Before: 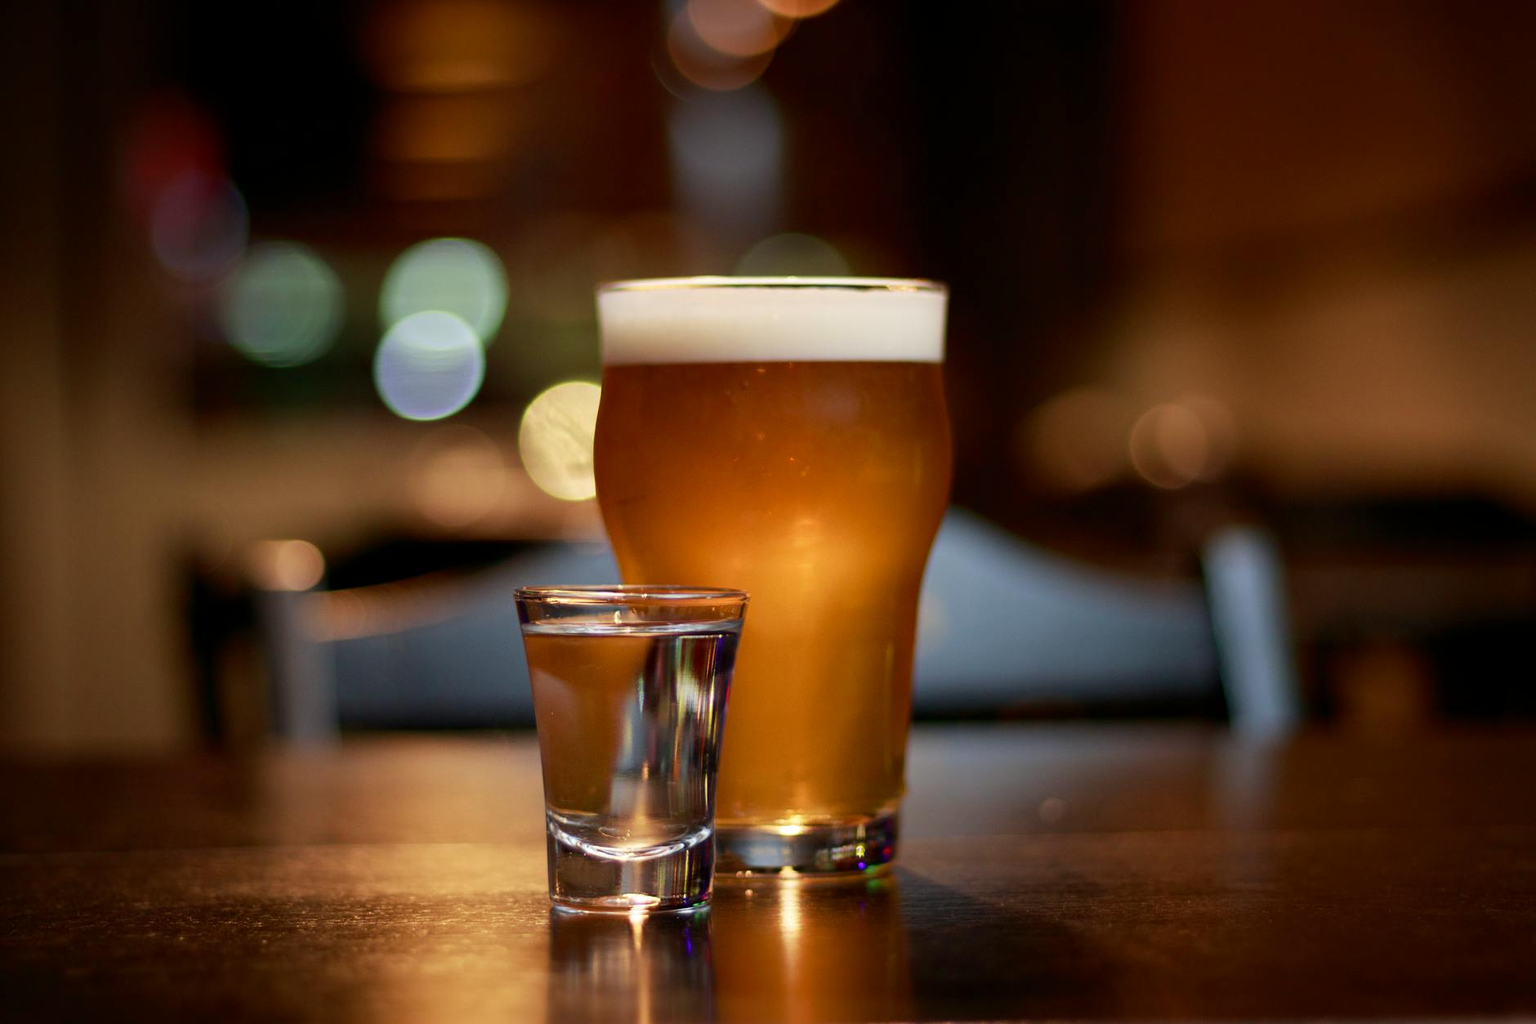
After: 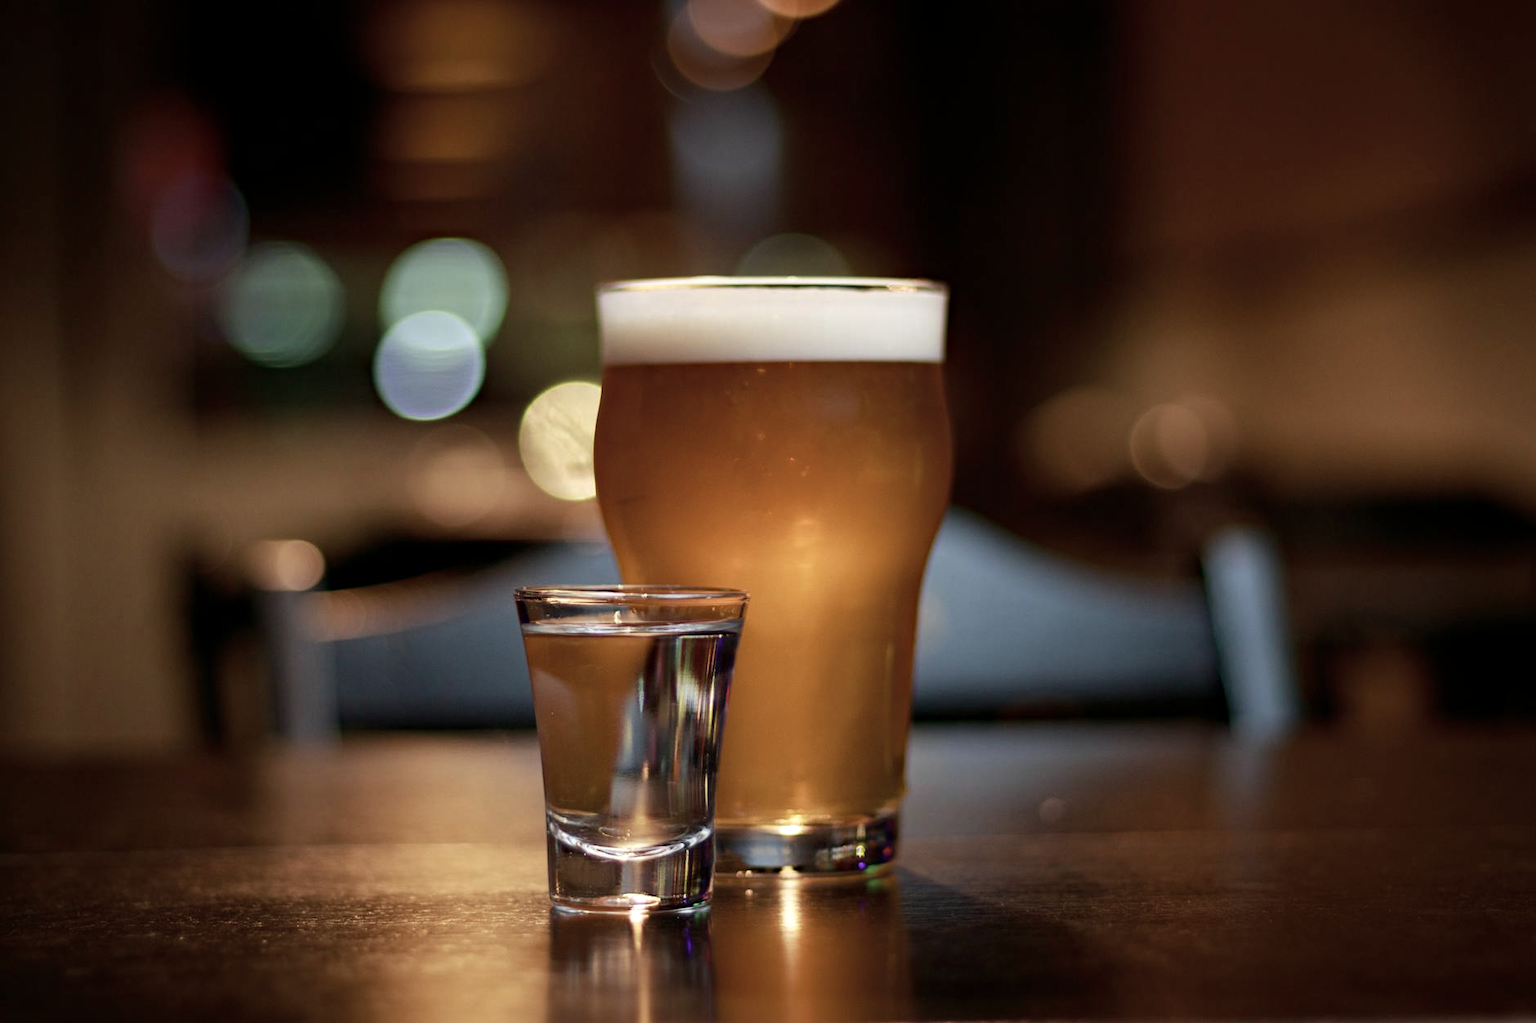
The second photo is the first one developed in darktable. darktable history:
haze removal: compatibility mode true, adaptive false
color correction: highlights b* -0.049, saturation 0.775
contrast brightness saturation: saturation -0.099
